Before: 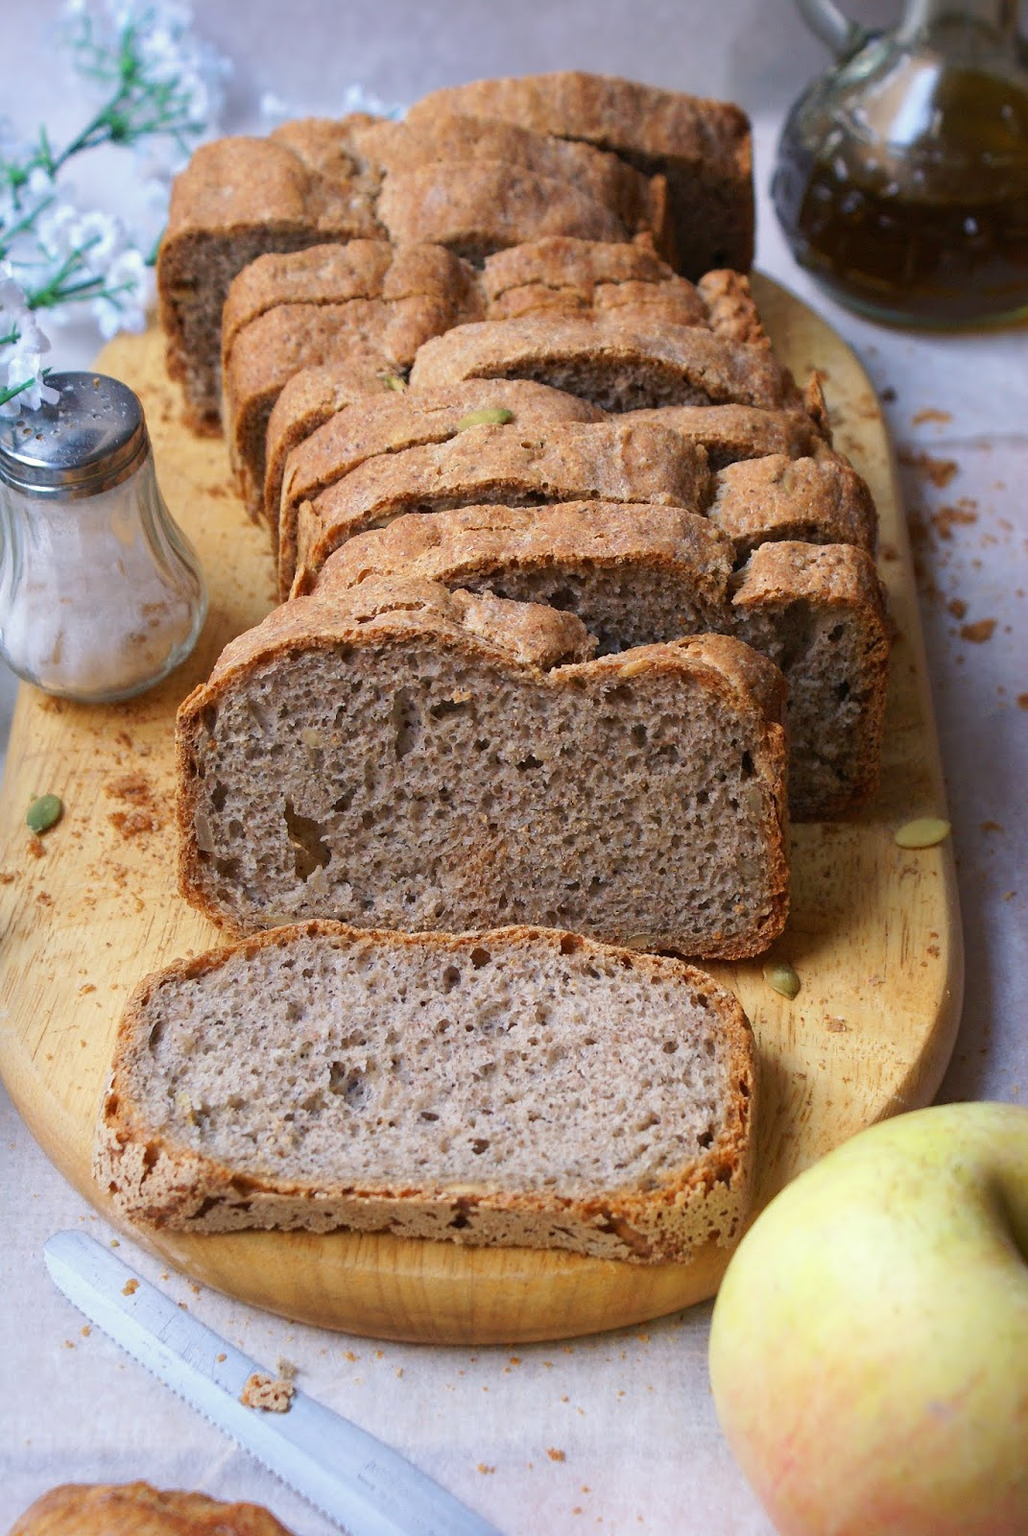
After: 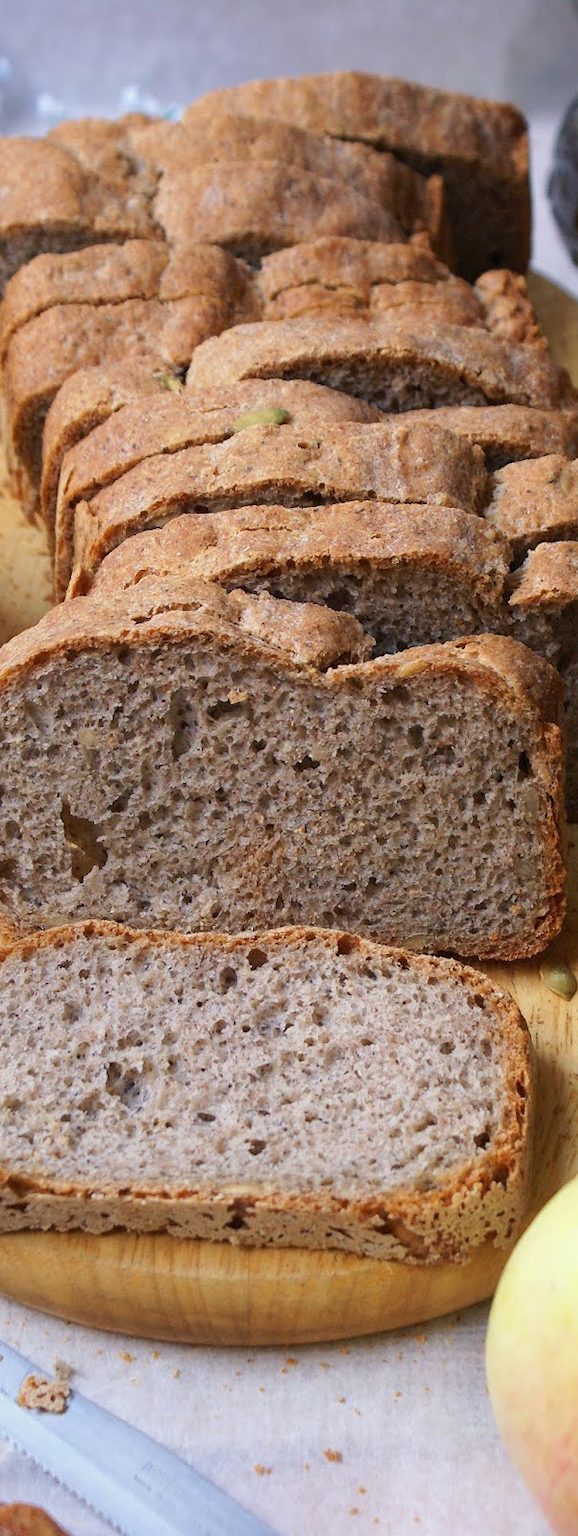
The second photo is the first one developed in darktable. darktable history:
crop: left 21.783%, right 21.977%, bottom 0.012%
contrast brightness saturation: saturation -0.045
